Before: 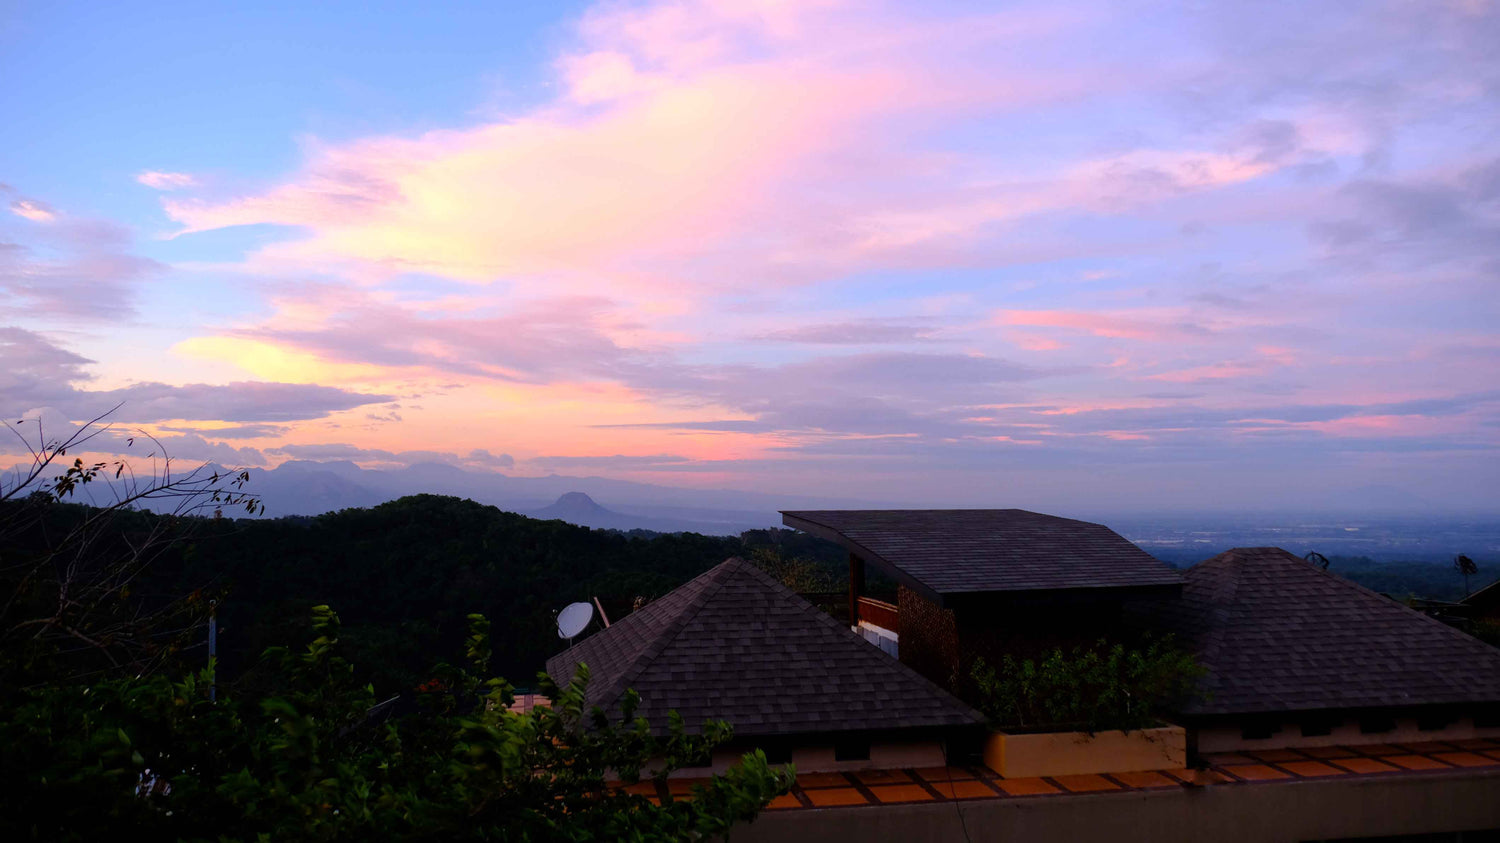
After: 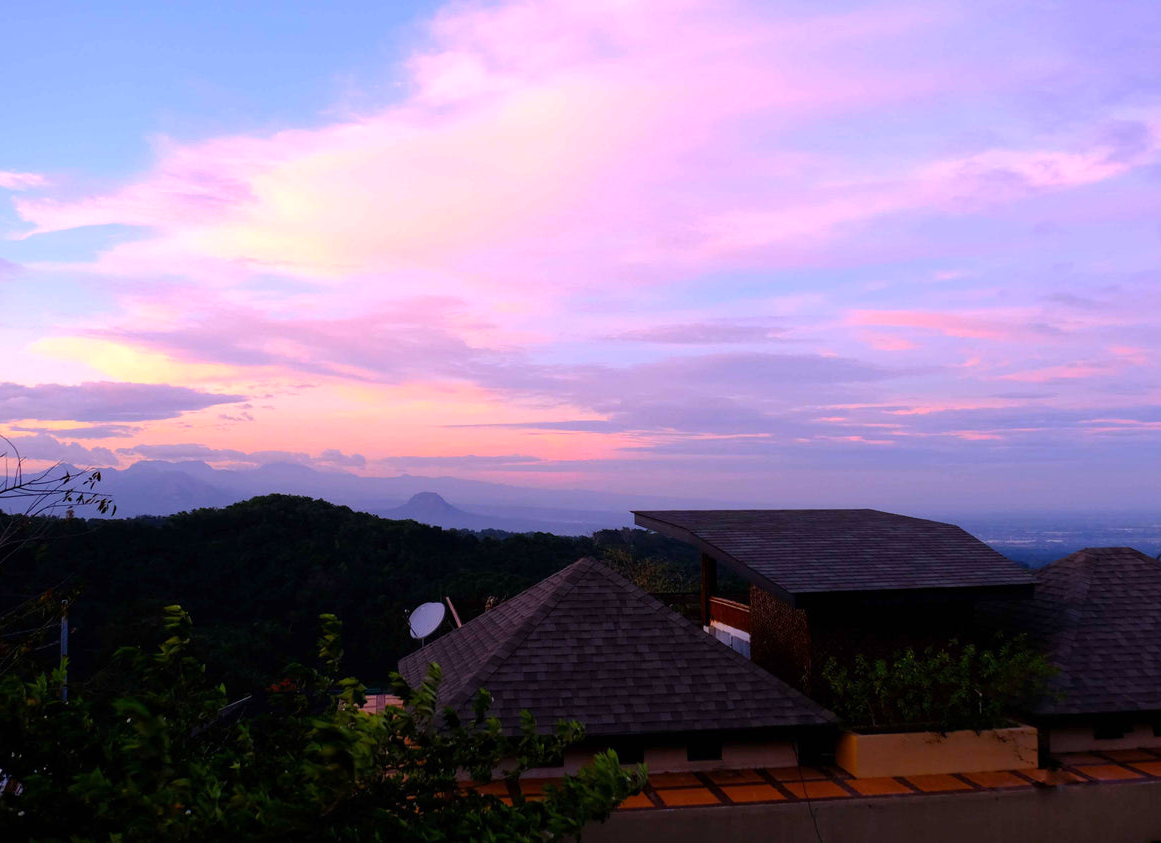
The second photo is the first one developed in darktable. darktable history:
crop: left 9.88%, right 12.664%
white balance: red 1.066, blue 1.119
